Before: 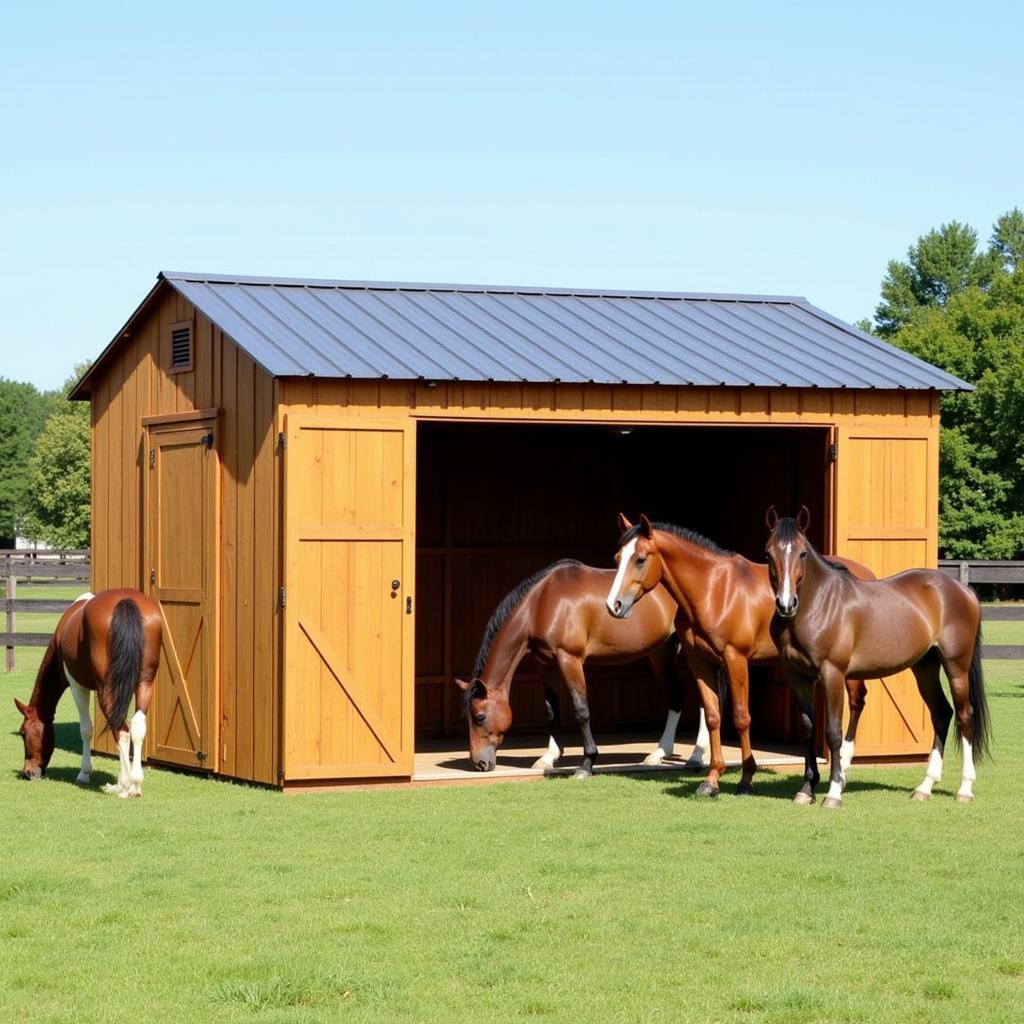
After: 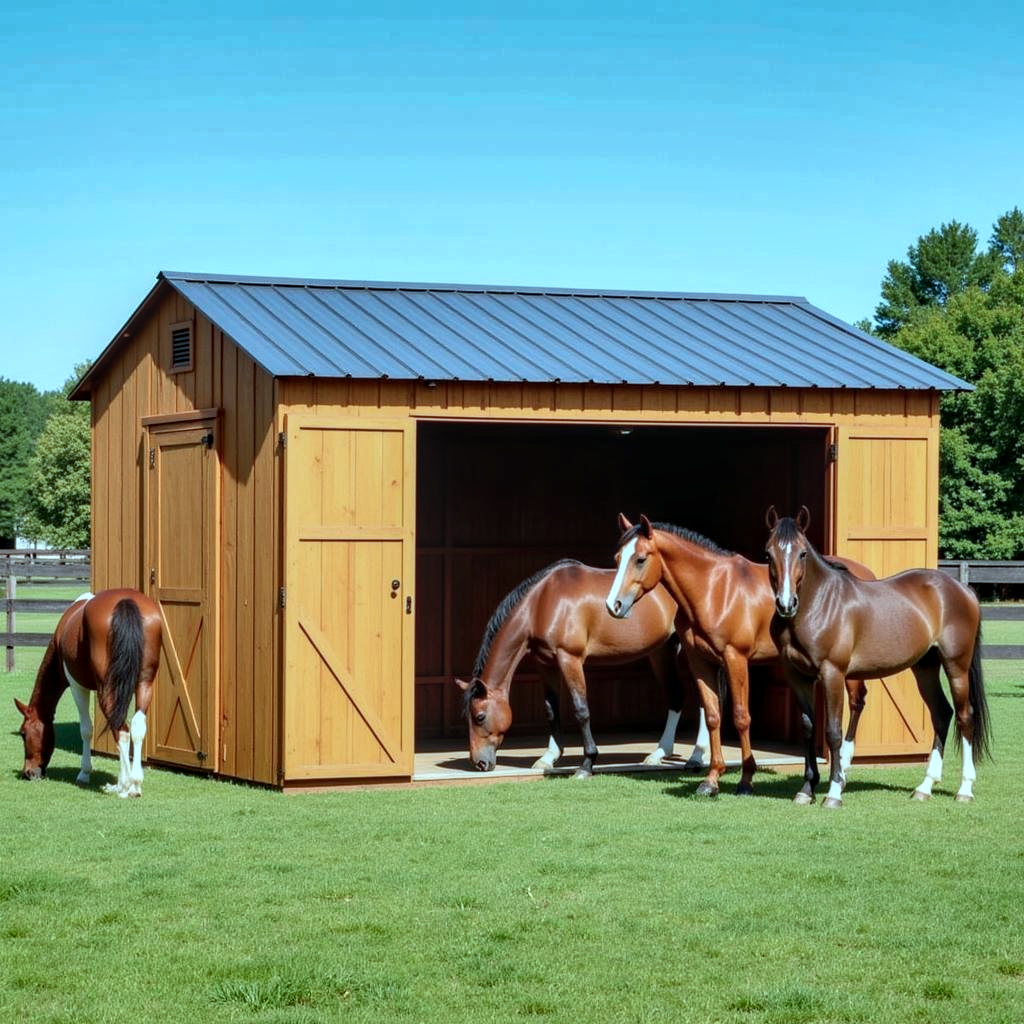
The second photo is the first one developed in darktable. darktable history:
color correction: highlights a* -11.97, highlights b* -15.15
local contrast: on, module defaults
shadows and highlights: radius 108.8, shadows 44.81, highlights -67.08, low approximation 0.01, soften with gaussian
